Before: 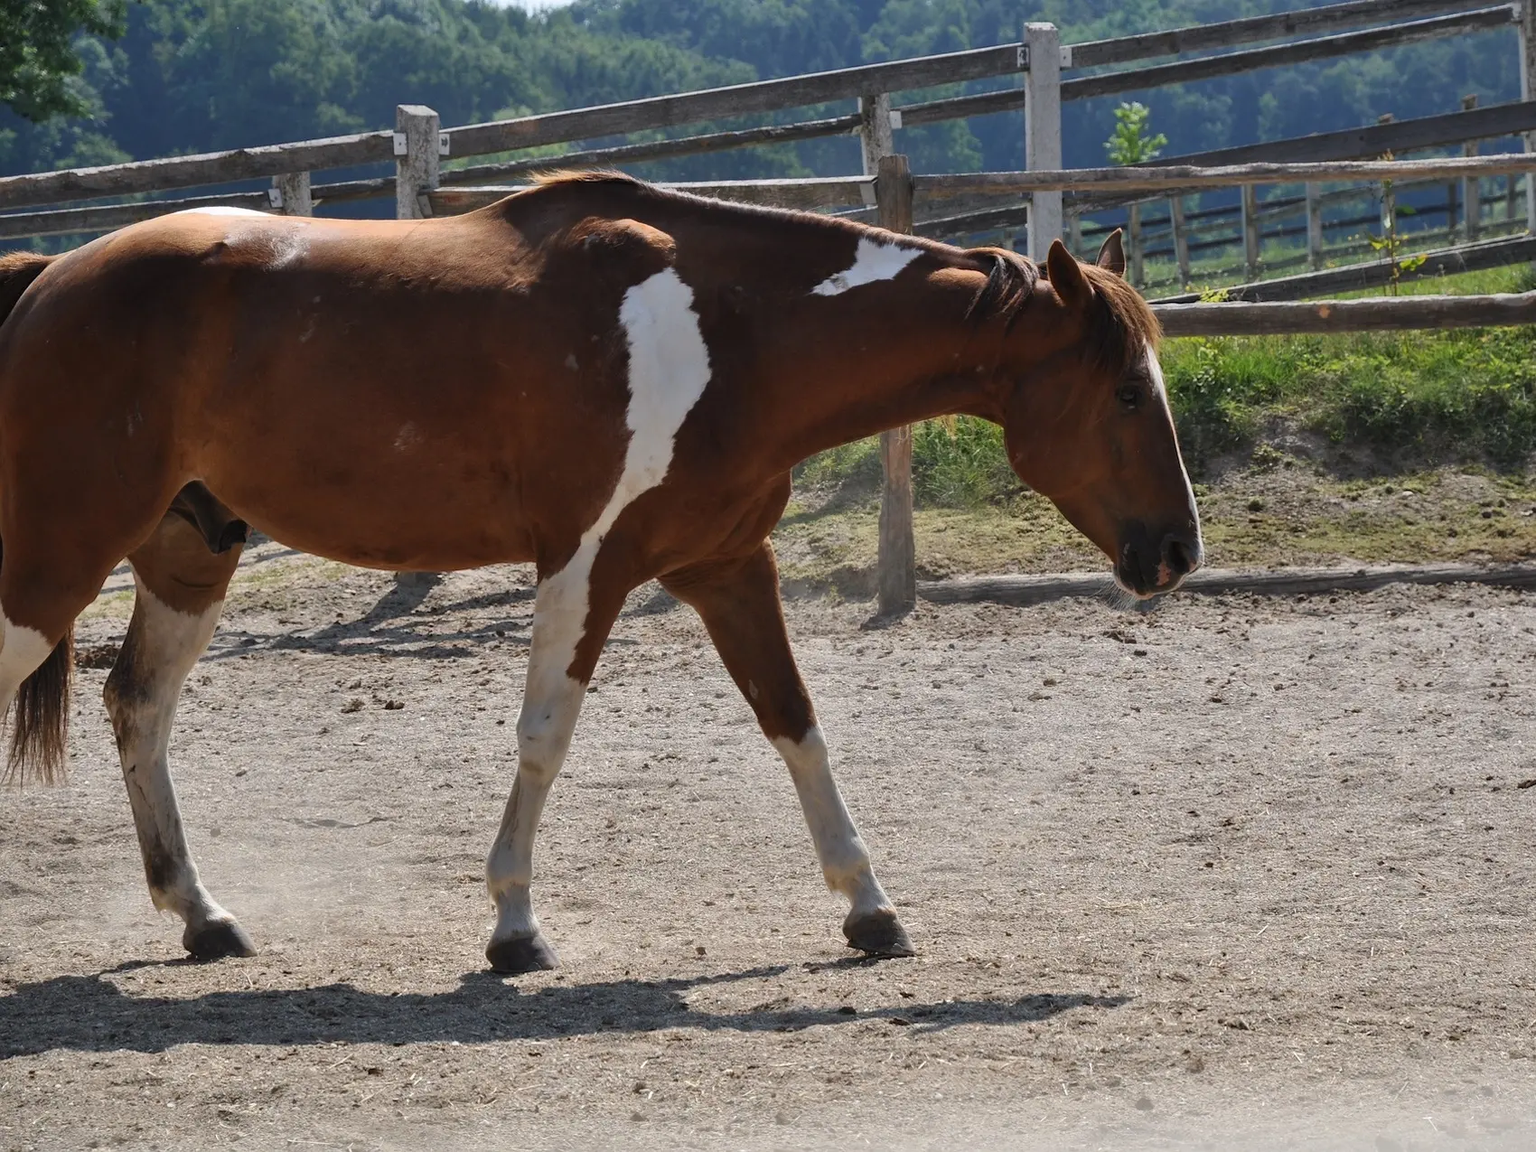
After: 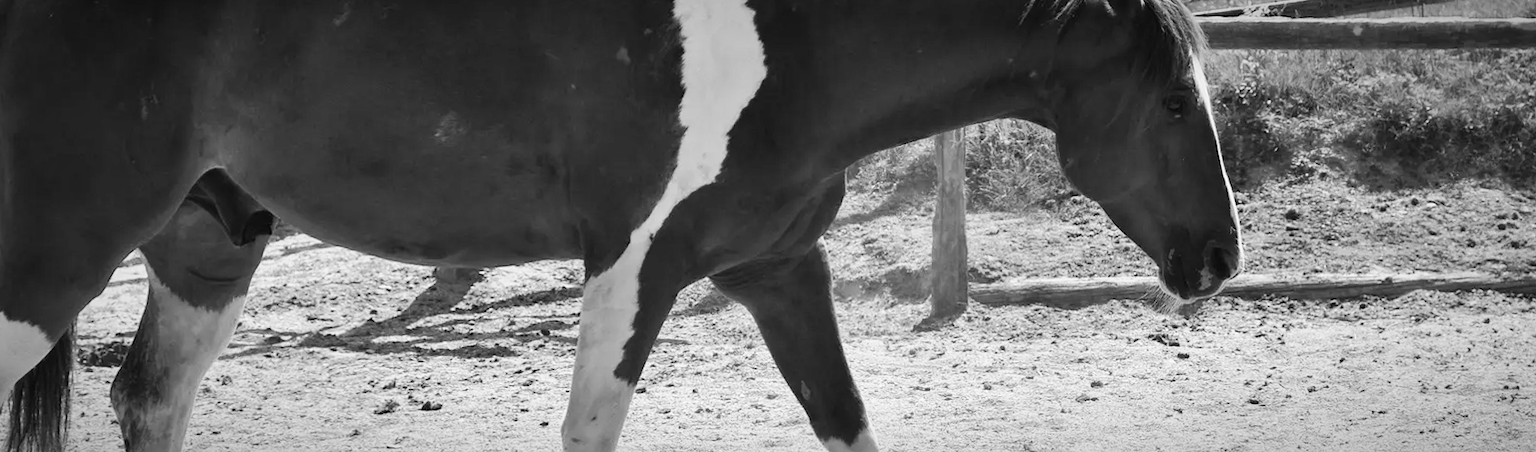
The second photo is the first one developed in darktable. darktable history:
vignetting: fall-off radius 60%, automatic ratio true
tone curve: curves: ch0 [(0, 0) (0.093, 0.104) (0.226, 0.291) (0.327, 0.431) (0.471, 0.648) (0.759, 0.926) (1, 1)], color space Lab, linked channels, preserve colors none
tone equalizer: on, module defaults
rotate and perspective: rotation 0.679°, lens shift (horizontal) 0.136, crop left 0.009, crop right 0.991, crop top 0.078, crop bottom 0.95
color balance rgb: global vibrance 1%, saturation formula JzAzBz (2021)
crop and rotate: top 23.84%, bottom 34.294%
monochrome: size 1
